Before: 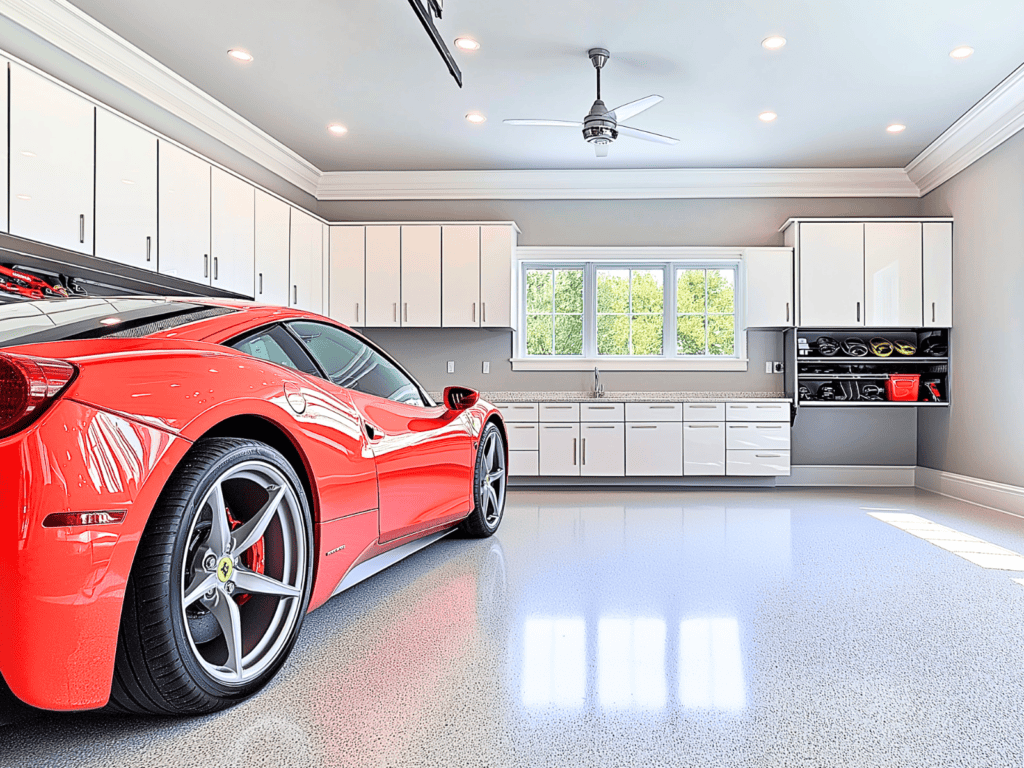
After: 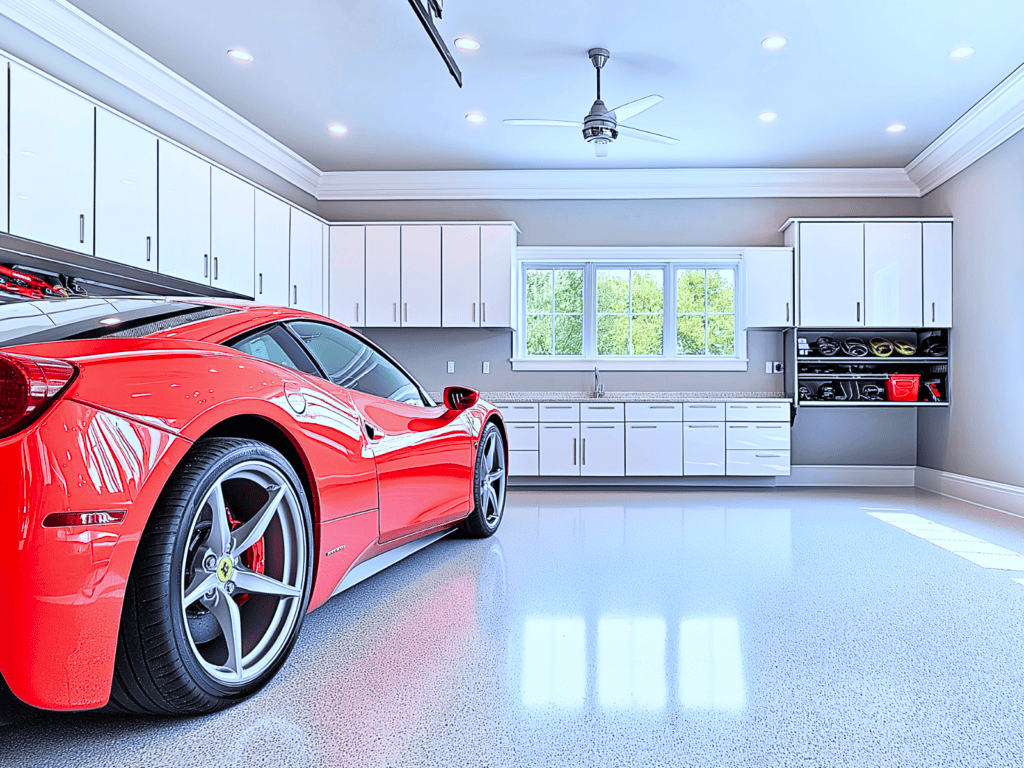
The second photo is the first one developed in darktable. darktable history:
contrast brightness saturation: contrast 0.04, saturation 0.16
white balance: red 0.926, green 1.003, blue 1.133
